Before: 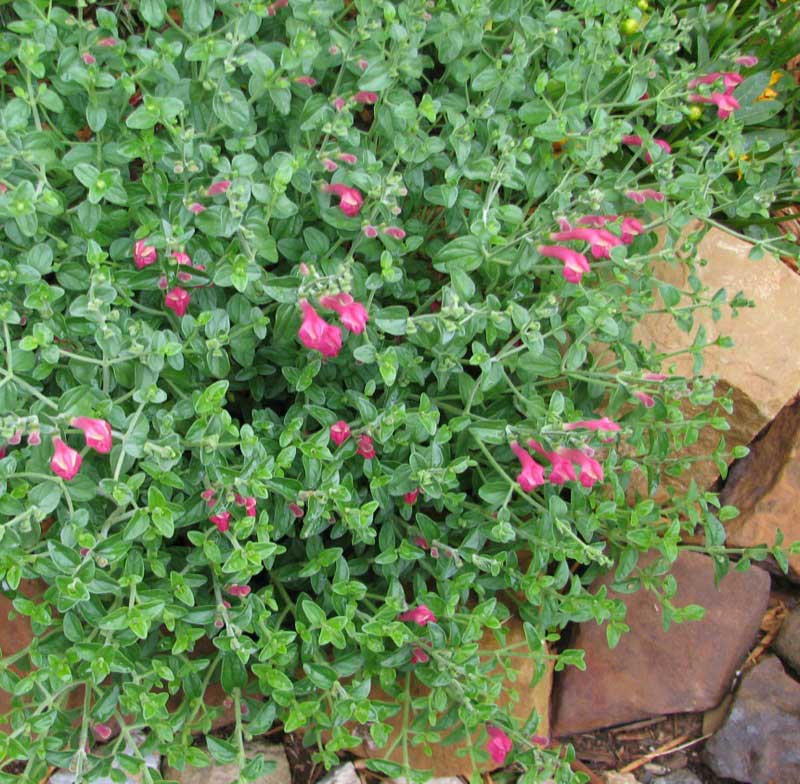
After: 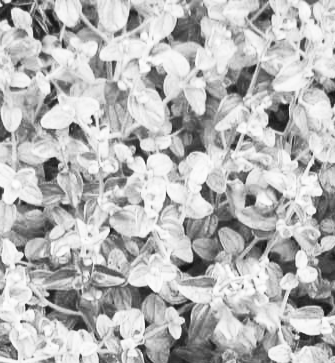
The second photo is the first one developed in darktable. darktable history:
contrast brightness saturation: contrast 0.53, brightness 0.47, saturation -1
crop and rotate: left 10.817%, top 0.062%, right 47.194%, bottom 53.626%
